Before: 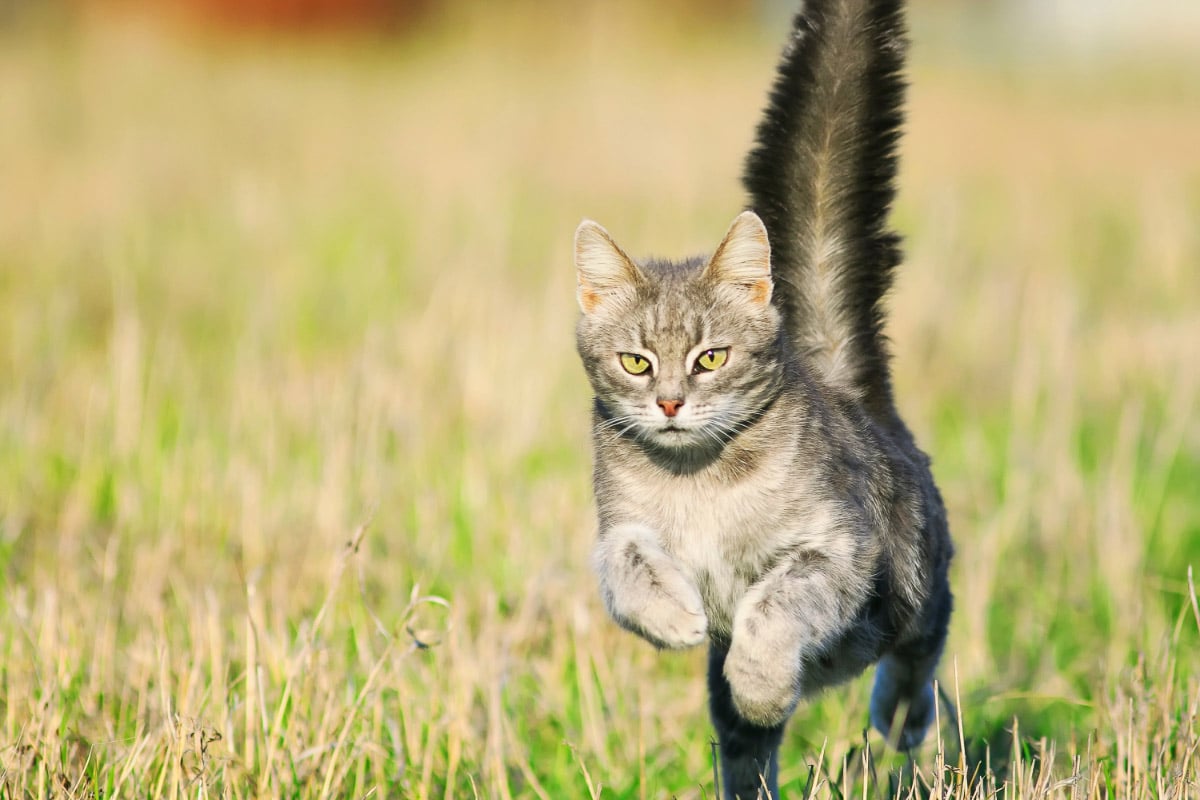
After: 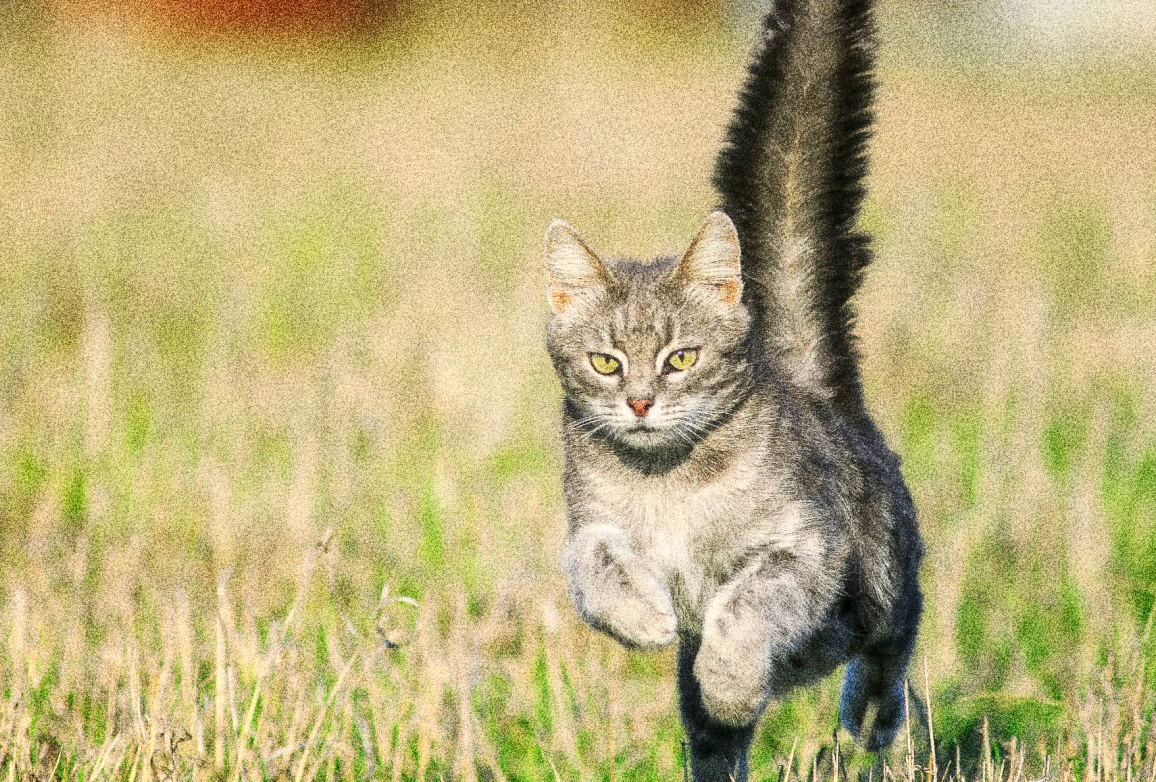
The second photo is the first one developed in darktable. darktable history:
crop and rotate: left 2.536%, right 1.107%, bottom 2.246%
local contrast: detail 130%
haze removal: strength -0.1, adaptive false
grain: coarseness 30.02 ISO, strength 100%
